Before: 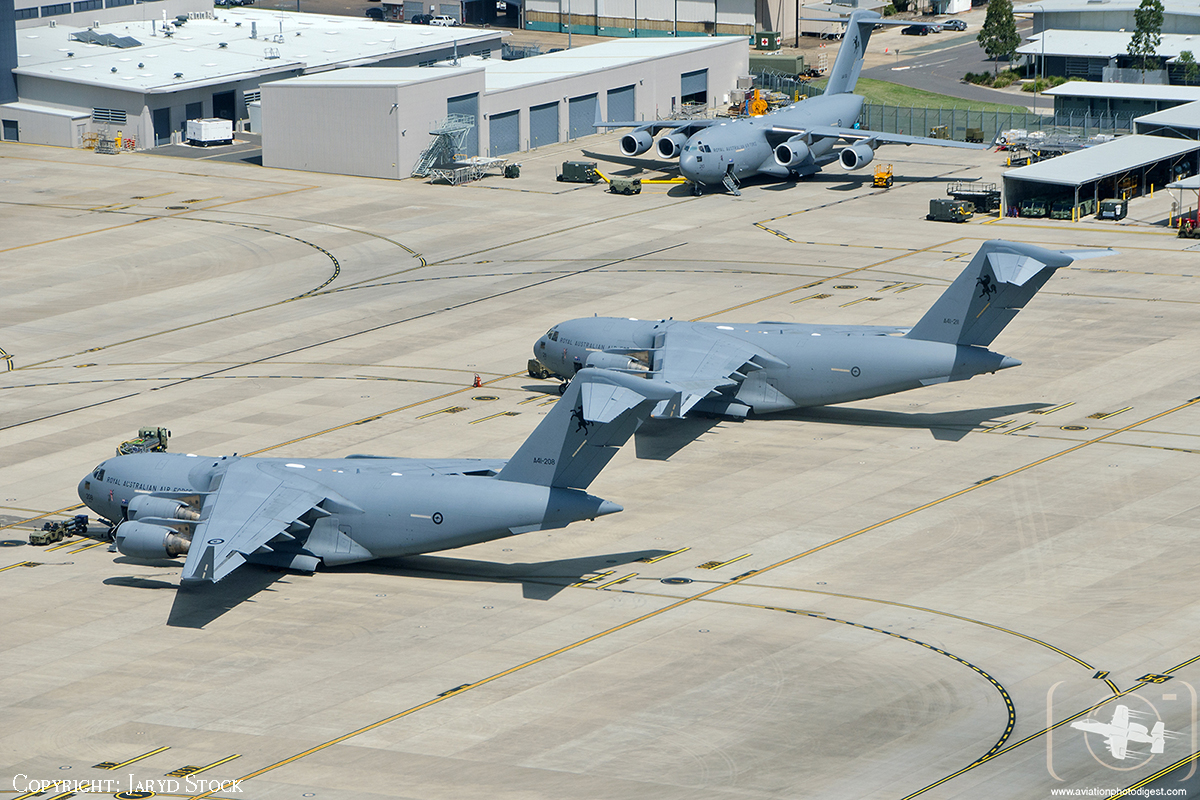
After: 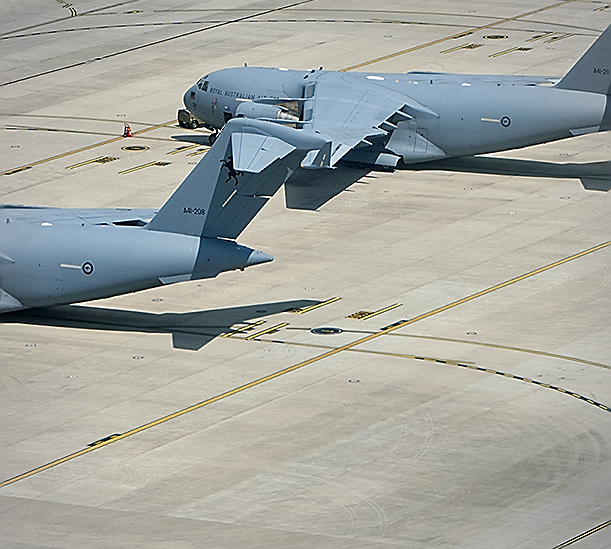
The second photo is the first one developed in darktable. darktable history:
sharpen: radius 1.395, amount 1.265, threshold 0.691
vignetting: brightness -0.276
crop and rotate: left 29.17%, top 31.283%, right 19.859%
